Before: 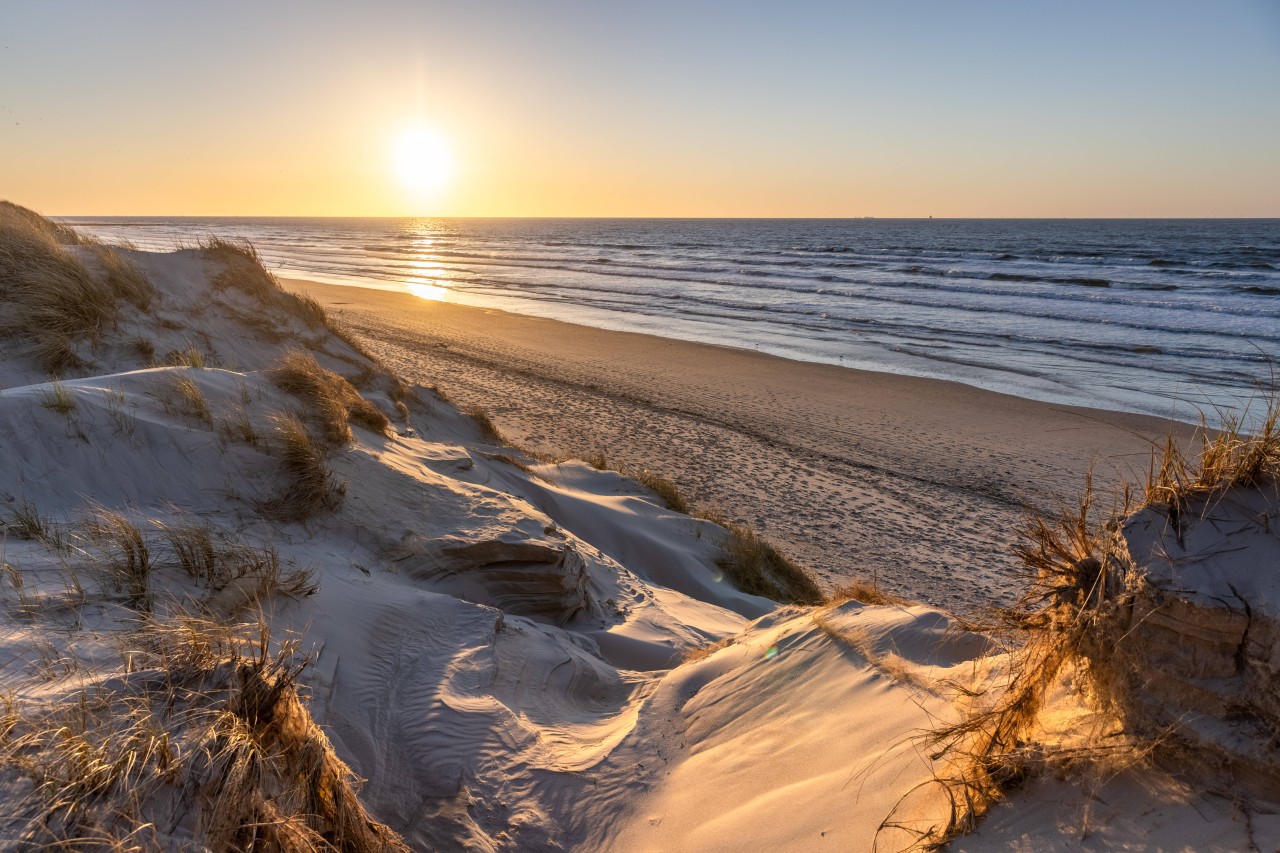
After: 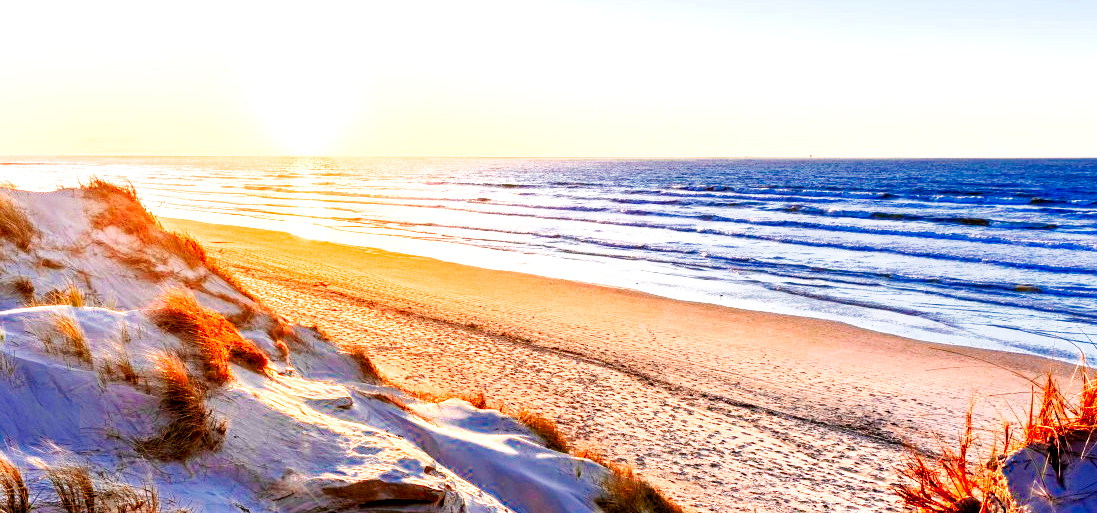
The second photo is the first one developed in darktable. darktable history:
color balance rgb: perceptual saturation grading › global saturation 0.687%, contrast 14.705%
tone curve: curves: ch0 [(0, 0) (0.003, 0.011) (0.011, 0.02) (0.025, 0.032) (0.044, 0.046) (0.069, 0.071) (0.1, 0.107) (0.136, 0.144) (0.177, 0.189) (0.224, 0.244) (0.277, 0.309) (0.335, 0.398) (0.399, 0.477) (0.468, 0.583) (0.543, 0.675) (0.623, 0.772) (0.709, 0.855) (0.801, 0.926) (0.898, 0.979) (1, 1)], preserve colors none
contrast brightness saturation: saturation 0.497
exposure: black level correction 0.009, exposure 1.437 EV, compensate exposure bias true, compensate highlight preservation false
crop and rotate: left 9.38%, top 7.35%, right 4.894%, bottom 32.442%
shadows and highlights: shadows 3.3, highlights -17.89, soften with gaussian
color zones: curves: ch0 [(0, 0.553) (0.123, 0.58) (0.23, 0.419) (0.468, 0.155) (0.605, 0.132) (0.723, 0.063) (0.833, 0.172) (0.921, 0.468)]; ch1 [(0.025, 0.645) (0.229, 0.584) (0.326, 0.551) (0.537, 0.446) (0.599, 0.911) (0.708, 1) (0.805, 0.944)]; ch2 [(0.086, 0.468) (0.254, 0.464) (0.638, 0.564) (0.702, 0.592) (0.768, 0.564)]
